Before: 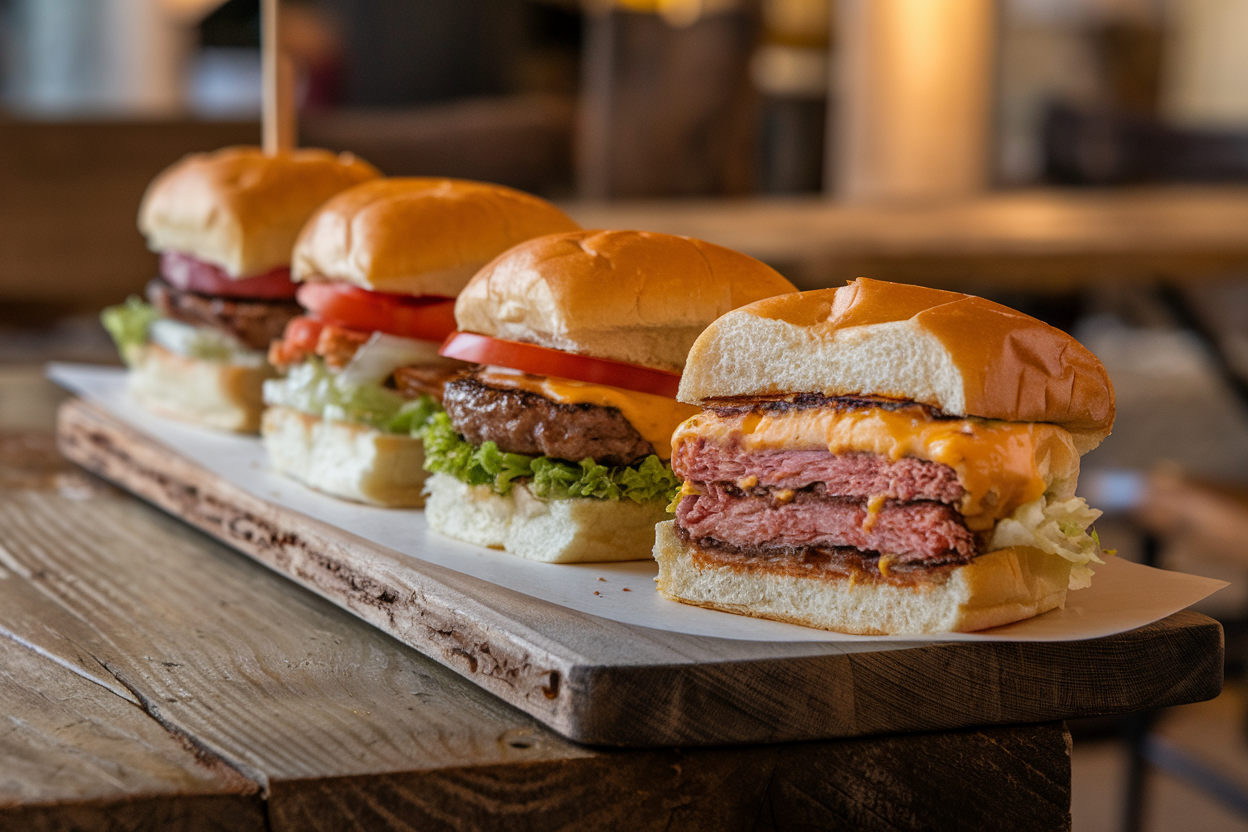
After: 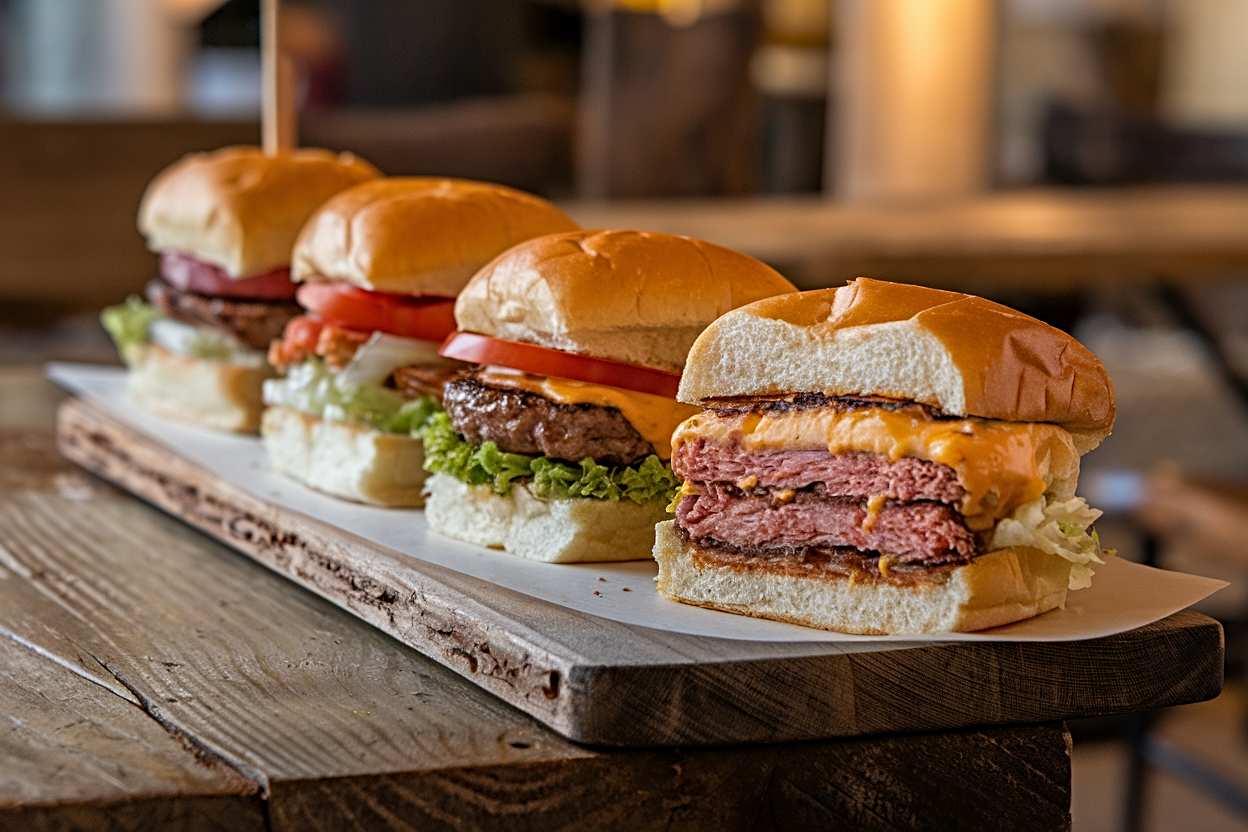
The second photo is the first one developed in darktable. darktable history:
sharpen: radius 3.947
